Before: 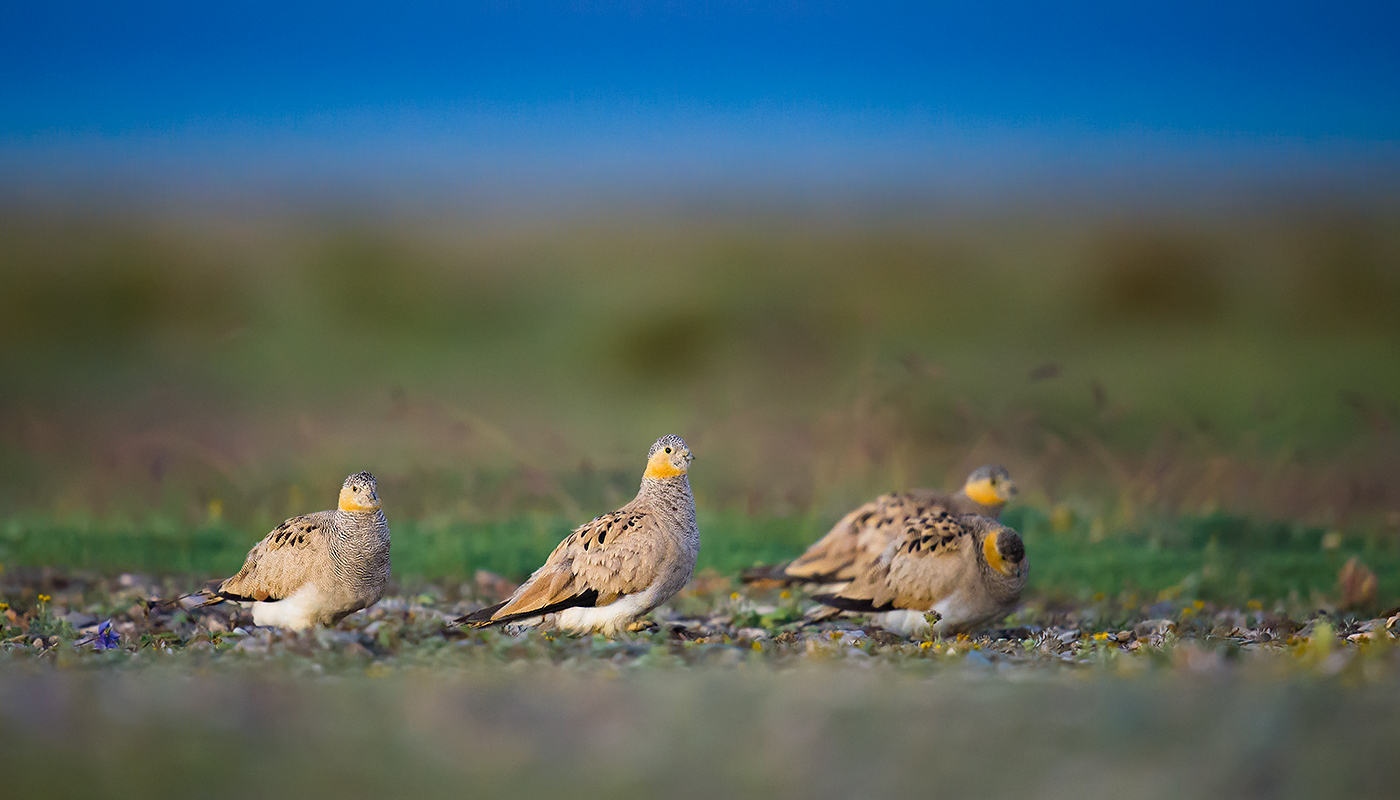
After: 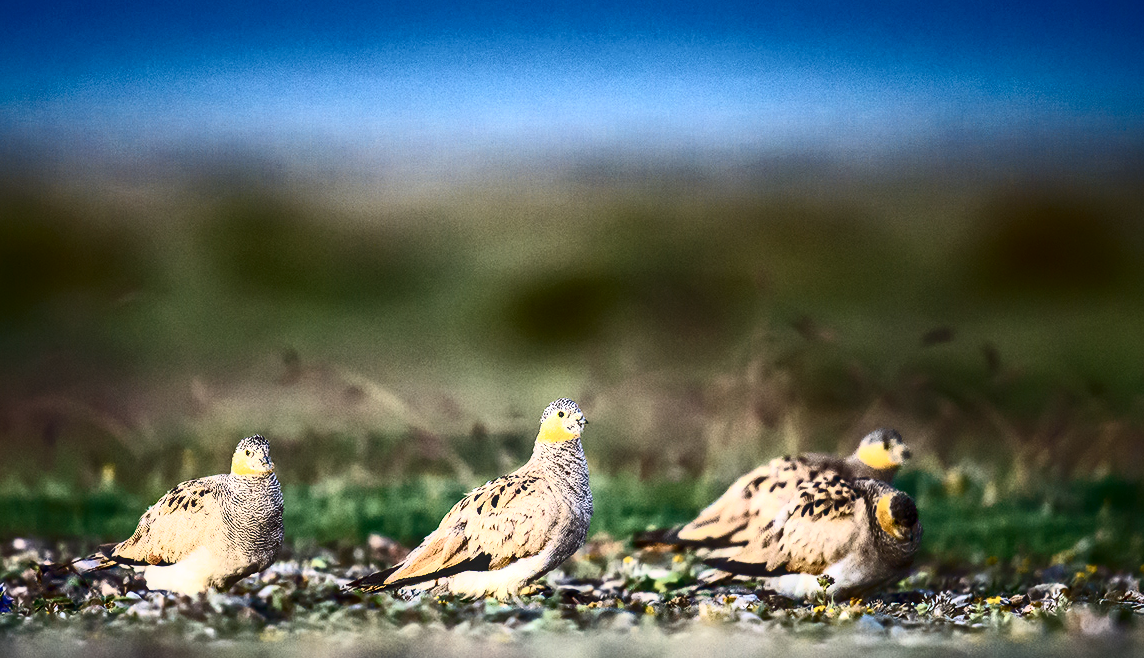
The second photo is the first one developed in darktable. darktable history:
local contrast: on, module defaults
contrast brightness saturation: contrast 0.919, brightness 0.192
crop and rotate: left 7.686%, top 4.599%, right 10.546%, bottom 13.05%
